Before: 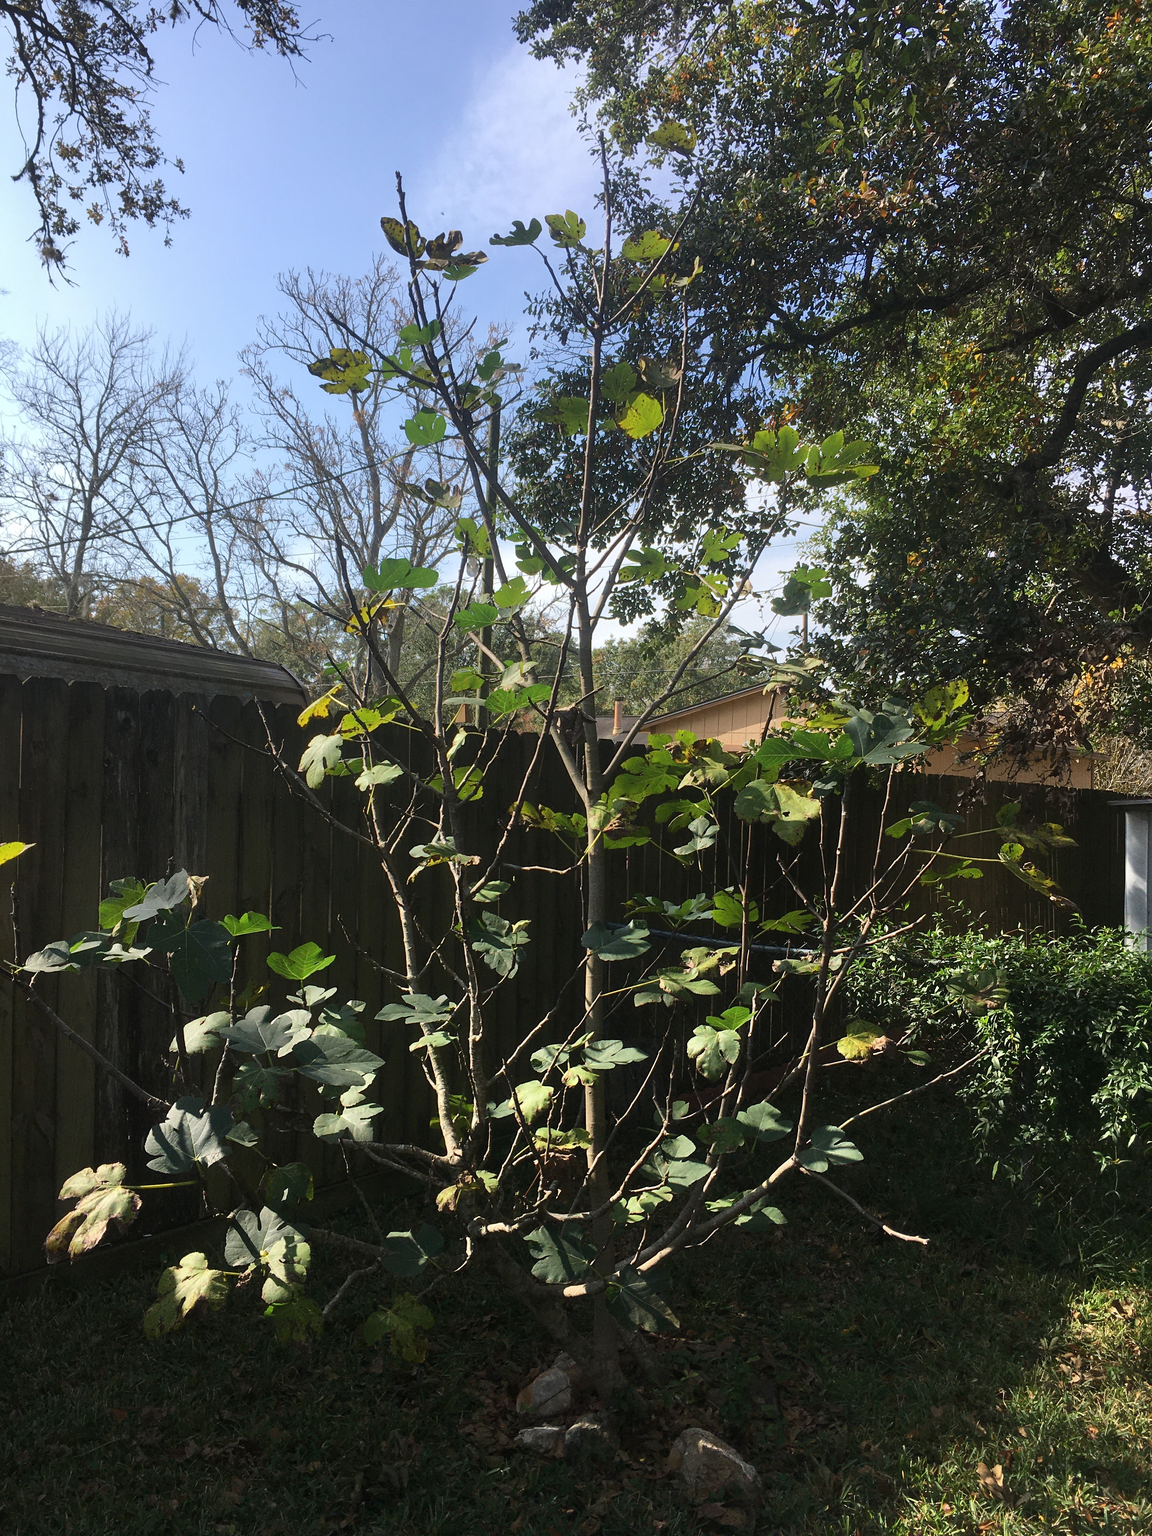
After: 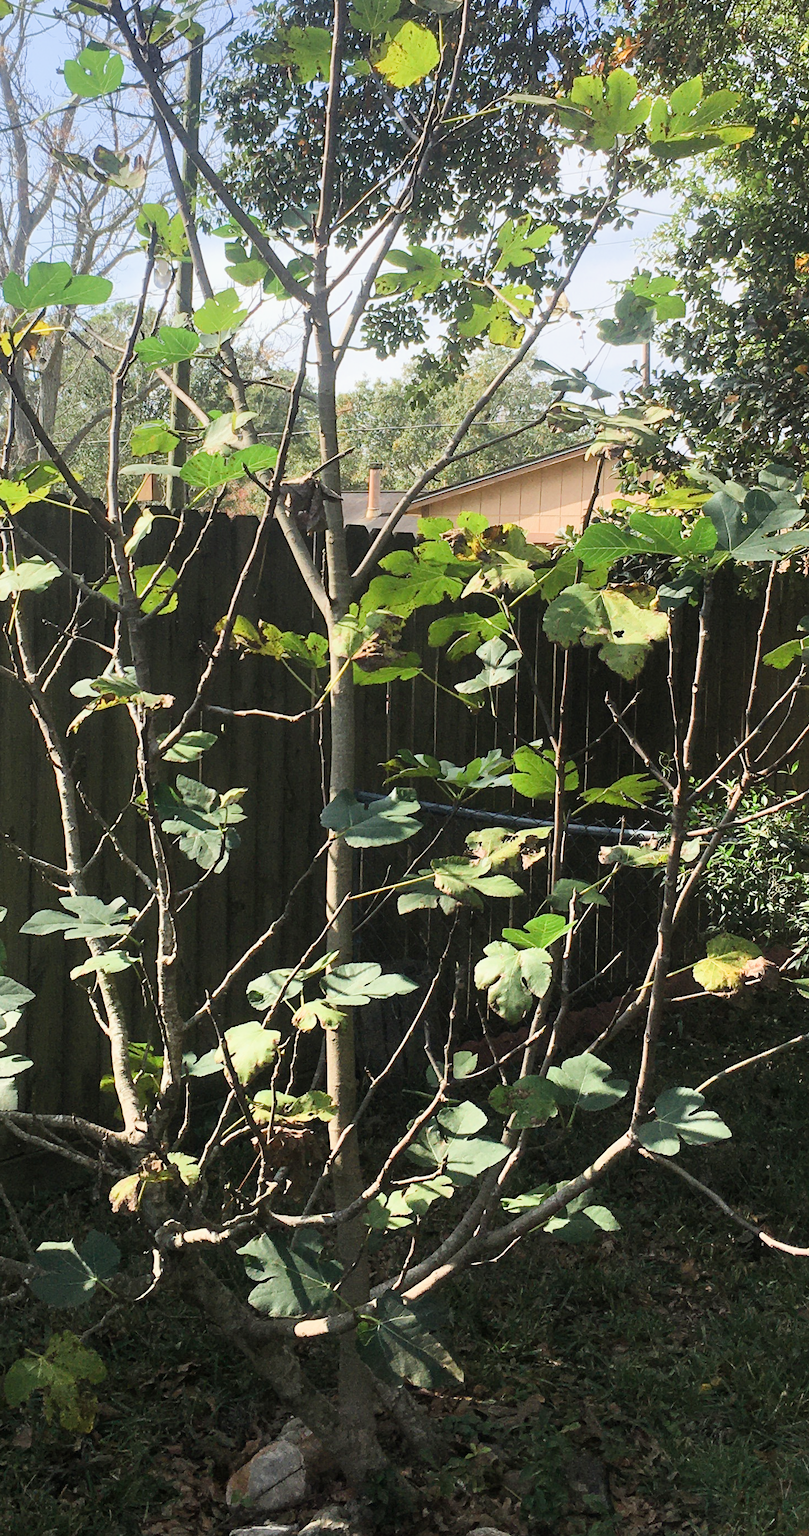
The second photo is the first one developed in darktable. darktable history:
filmic rgb: black relative exposure -7.65 EV, white relative exposure 4.56 EV, hardness 3.61
rotate and perspective: automatic cropping original format, crop left 0, crop top 0
crop: left 31.379%, top 24.658%, right 20.326%, bottom 6.628%
exposure: black level correction 0, exposure 1.45 EV, compensate exposure bias true, compensate highlight preservation false
